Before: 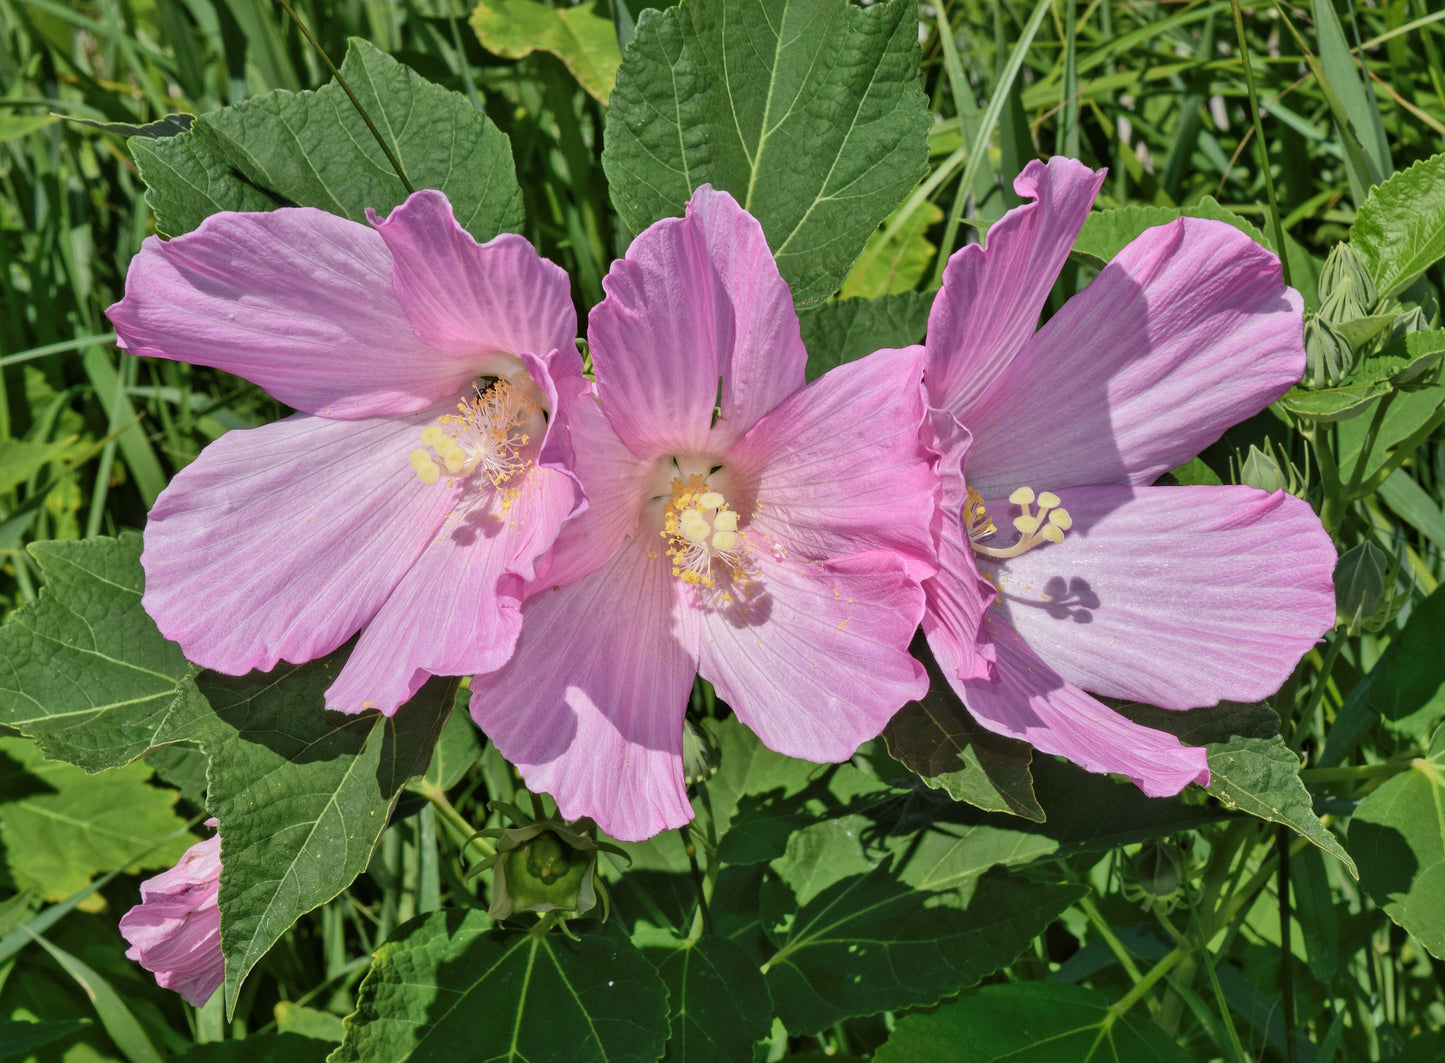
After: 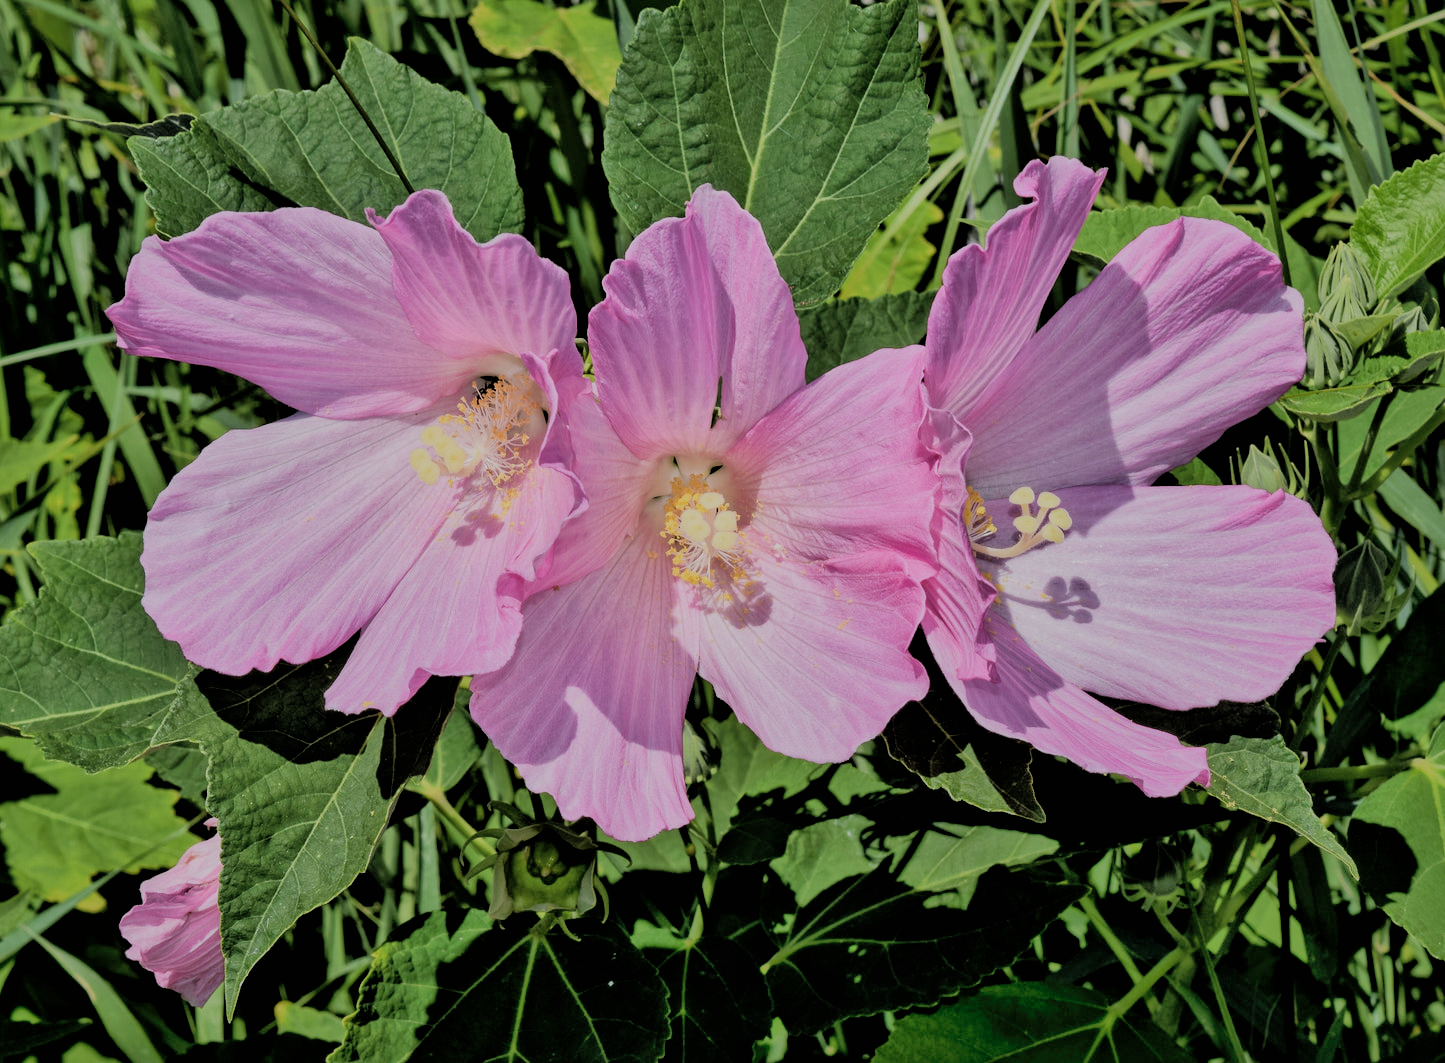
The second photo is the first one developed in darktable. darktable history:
filmic rgb: black relative exposure -3.17 EV, white relative exposure 7.01 EV, hardness 1.47, contrast 1.347
shadows and highlights: on, module defaults
